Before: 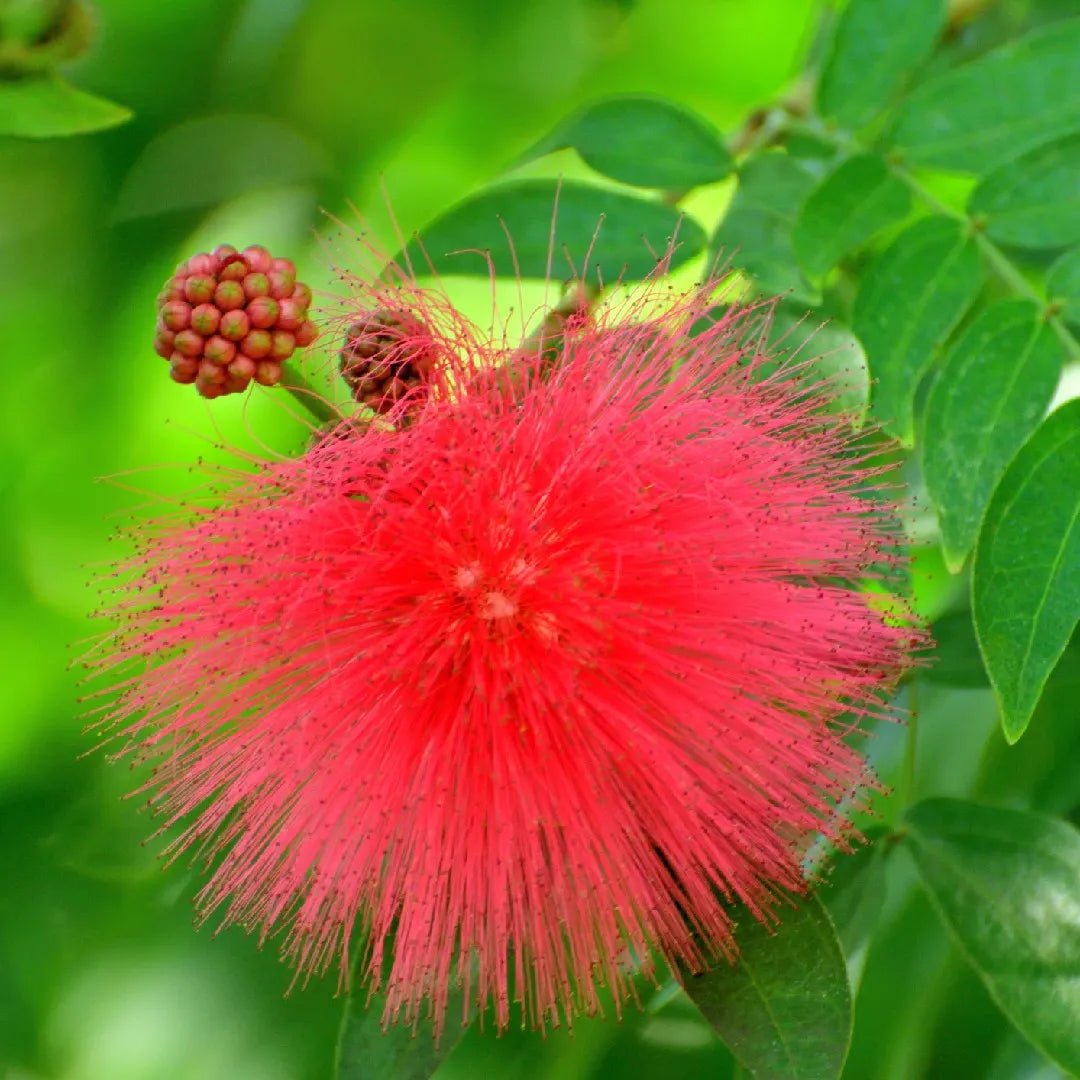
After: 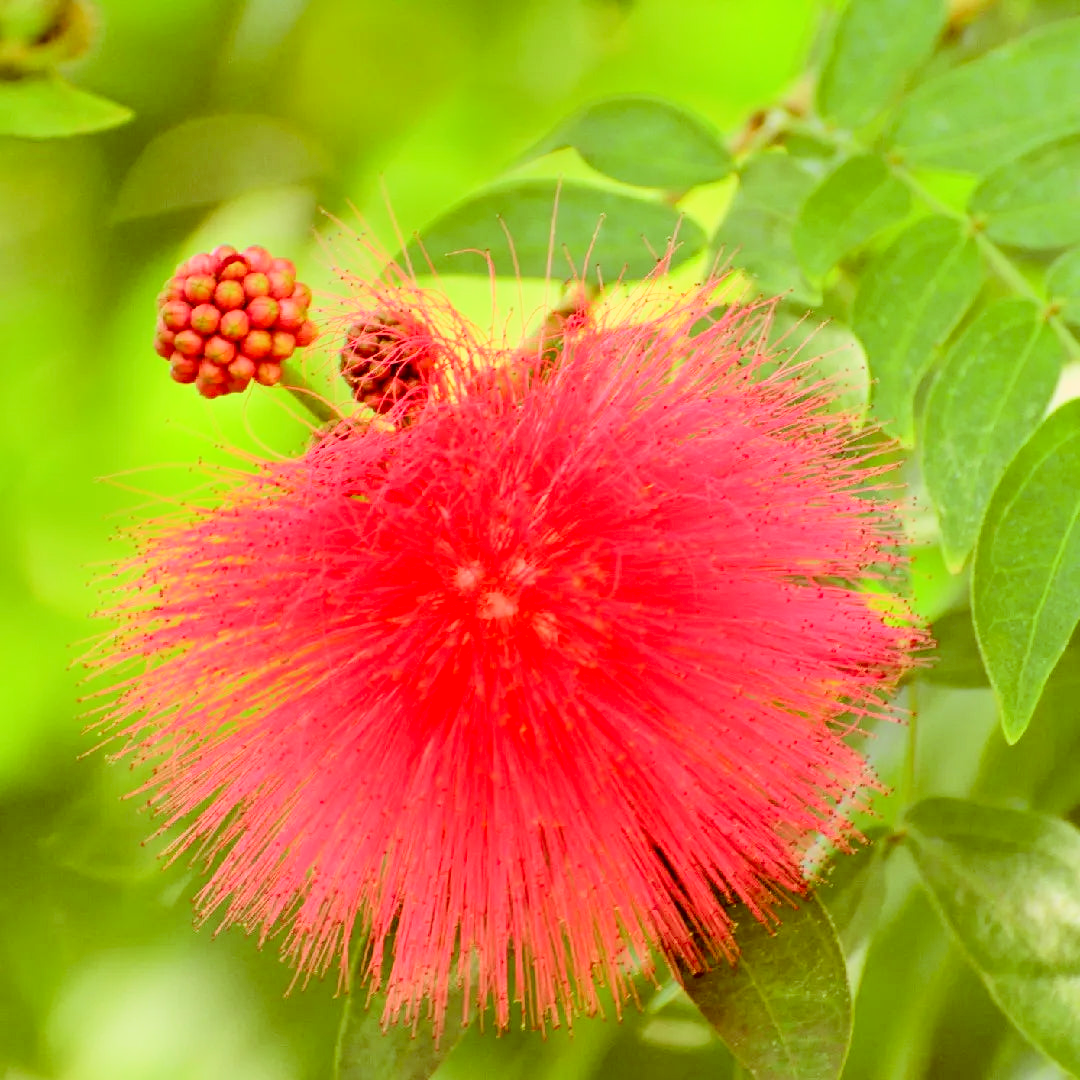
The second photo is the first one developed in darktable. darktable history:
filmic rgb: black relative exposure -7.65 EV, white relative exposure 4.56 EV, hardness 3.61, color science v6 (2022)
contrast brightness saturation: contrast 0.2, brightness 0.16, saturation 0.22
exposure: exposure 0.559 EV, compensate highlight preservation false
color correction: highlights a* 9.03, highlights b* 8.71, shadows a* 40, shadows b* 40, saturation 0.8
